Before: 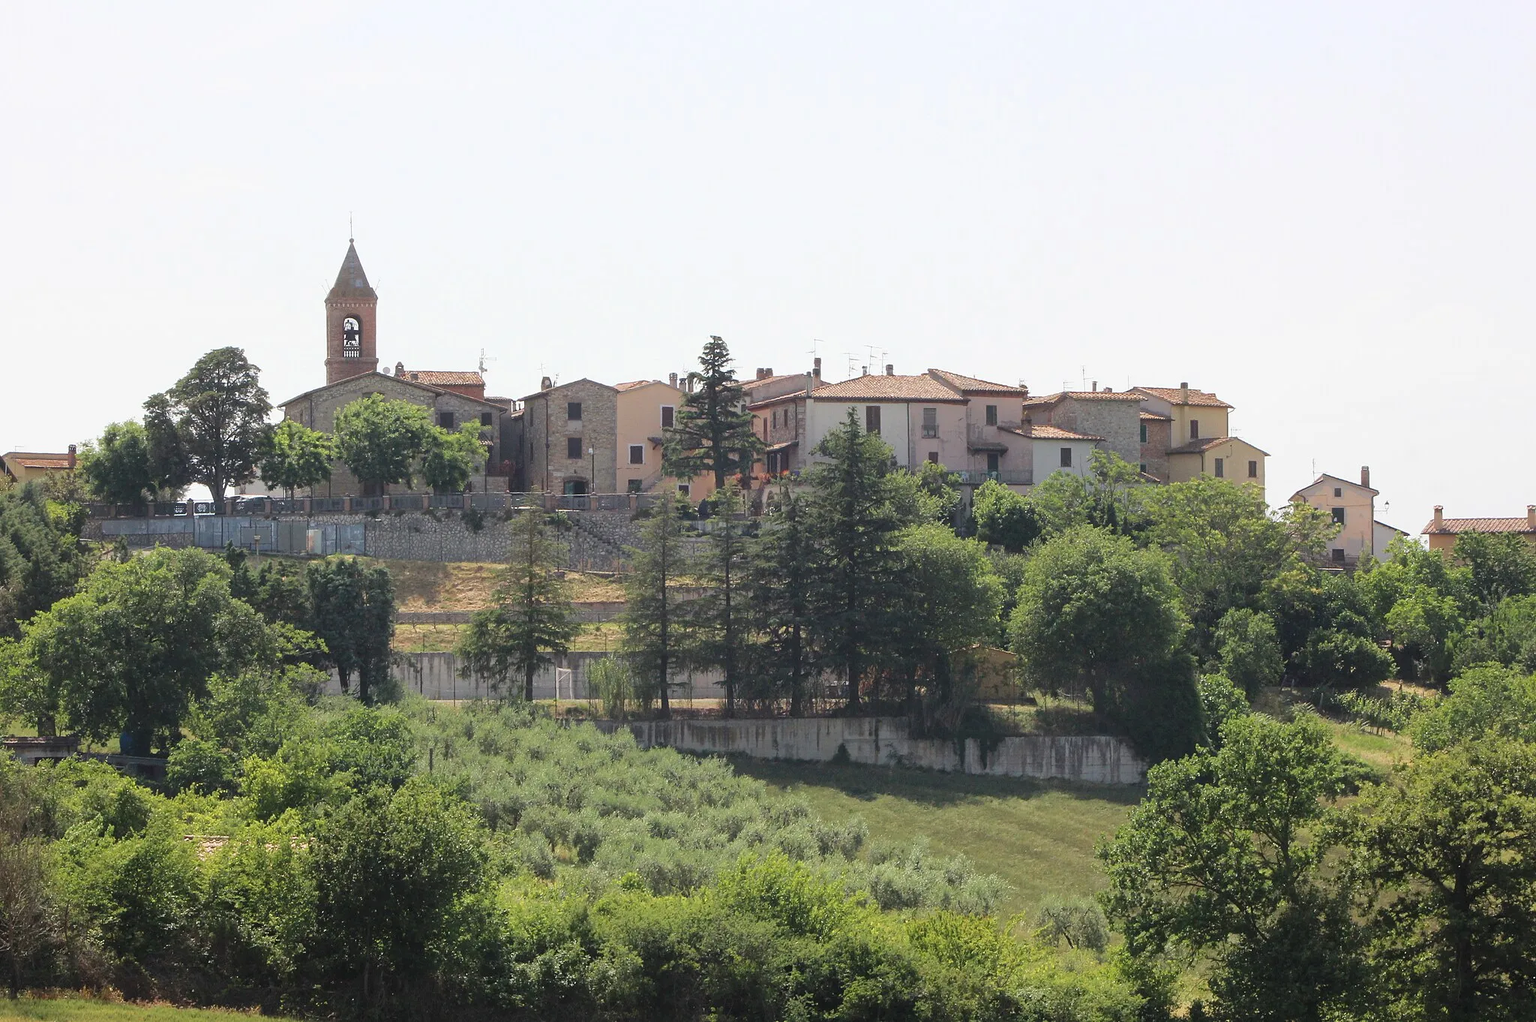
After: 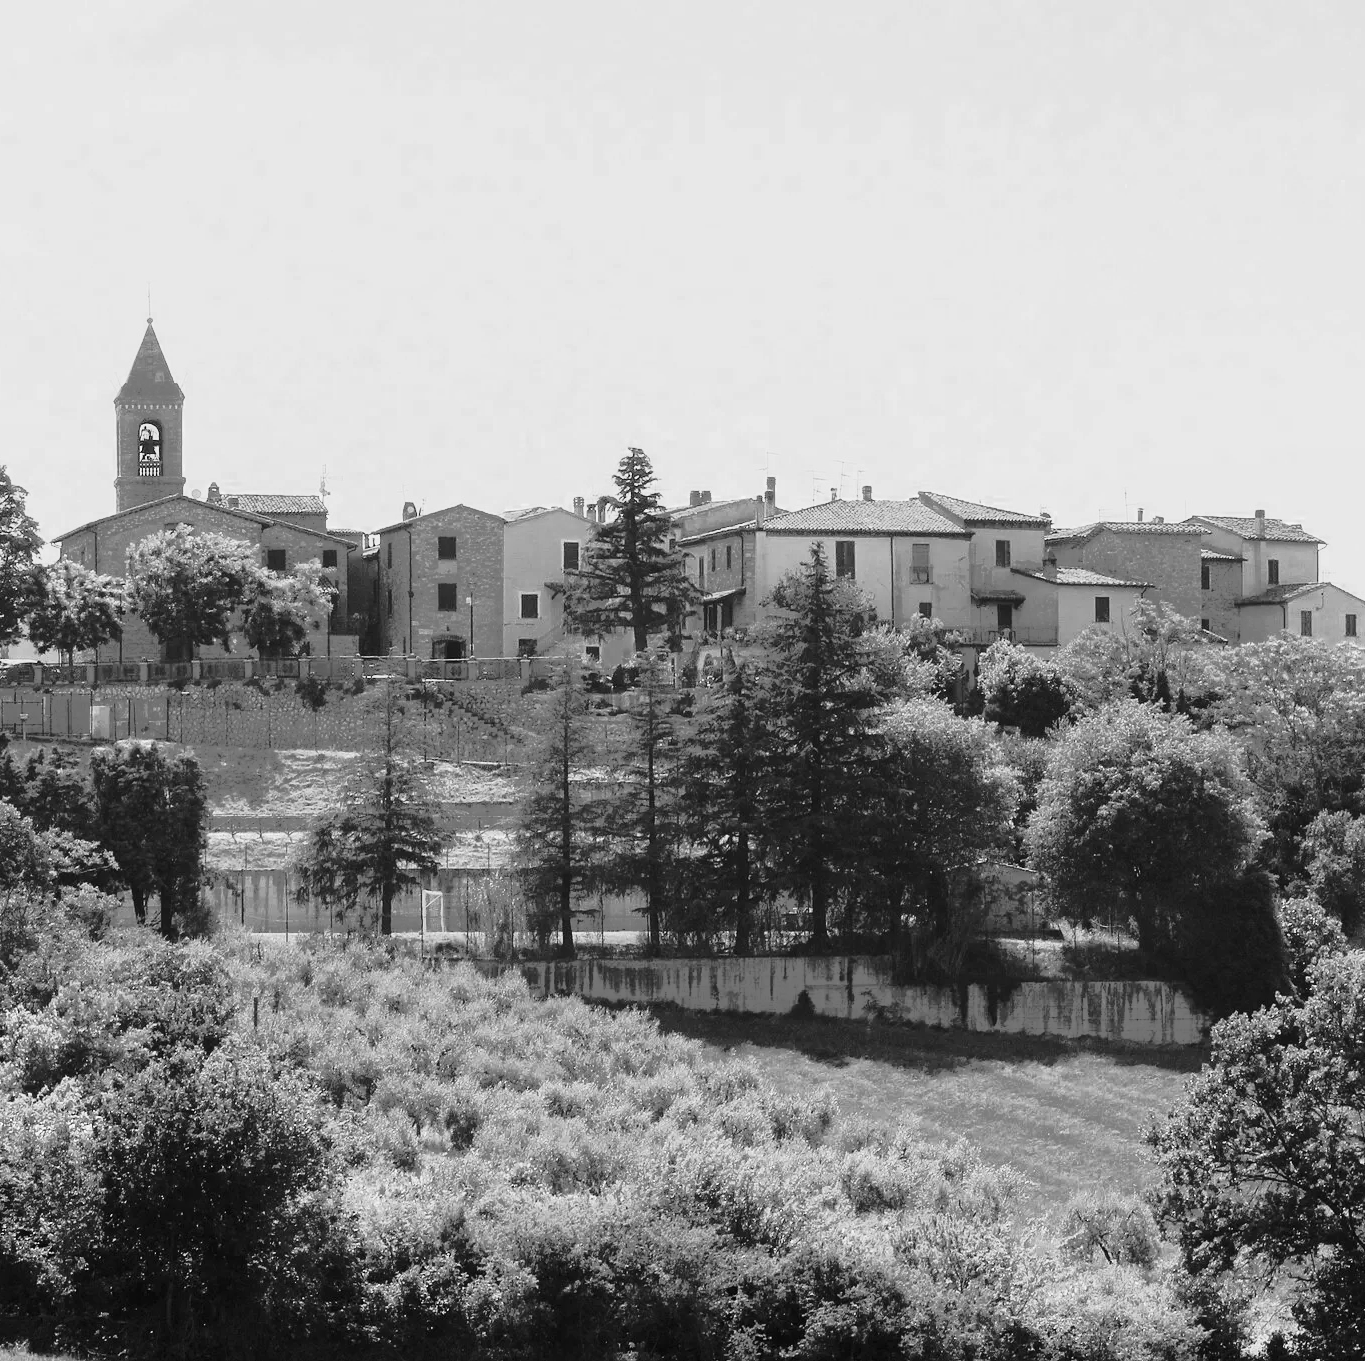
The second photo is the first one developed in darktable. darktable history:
crop and rotate: left 15.62%, right 17.701%
color zones: curves: ch0 [(0.002, 0.593) (0.143, 0.417) (0.285, 0.541) (0.455, 0.289) (0.608, 0.327) (0.727, 0.283) (0.869, 0.571) (1, 0.603)]; ch1 [(0, 0) (0.143, 0) (0.286, 0) (0.429, 0) (0.571, 0) (0.714, 0) (0.857, 0)]
tone curve: curves: ch0 [(0, 0) (0.081, 0.033) (0.192, 0.124) (0.283, 0.238) (0.407, 0.476) (0.495, 0.521) (0.661, 0.756) (0.788, 0.87) (1, 0.951)]; ch1 [(0, 0) (0.161, 0.092) (0.35, 0.33) (0.392, 0.392) (0.427, 0.426) (0.479, 0.472) (0.505, 0.497) (0.521, 0.524) (0.567, 0.56) (0.583, 0.592) (0.625, 0.627) (0.678, 0.733) (1, 1)]; ch2 [(0, 0) (0.346, 0.362) (0.404, 0.427) (0.502, 0.499) (0.531, 0.523) (0.544, 0.561) (0.58, 0.59) (0.629, 0.642) (0.717, 0.678) (1, 1)], color space Lab, independent channels, preserve colors none
